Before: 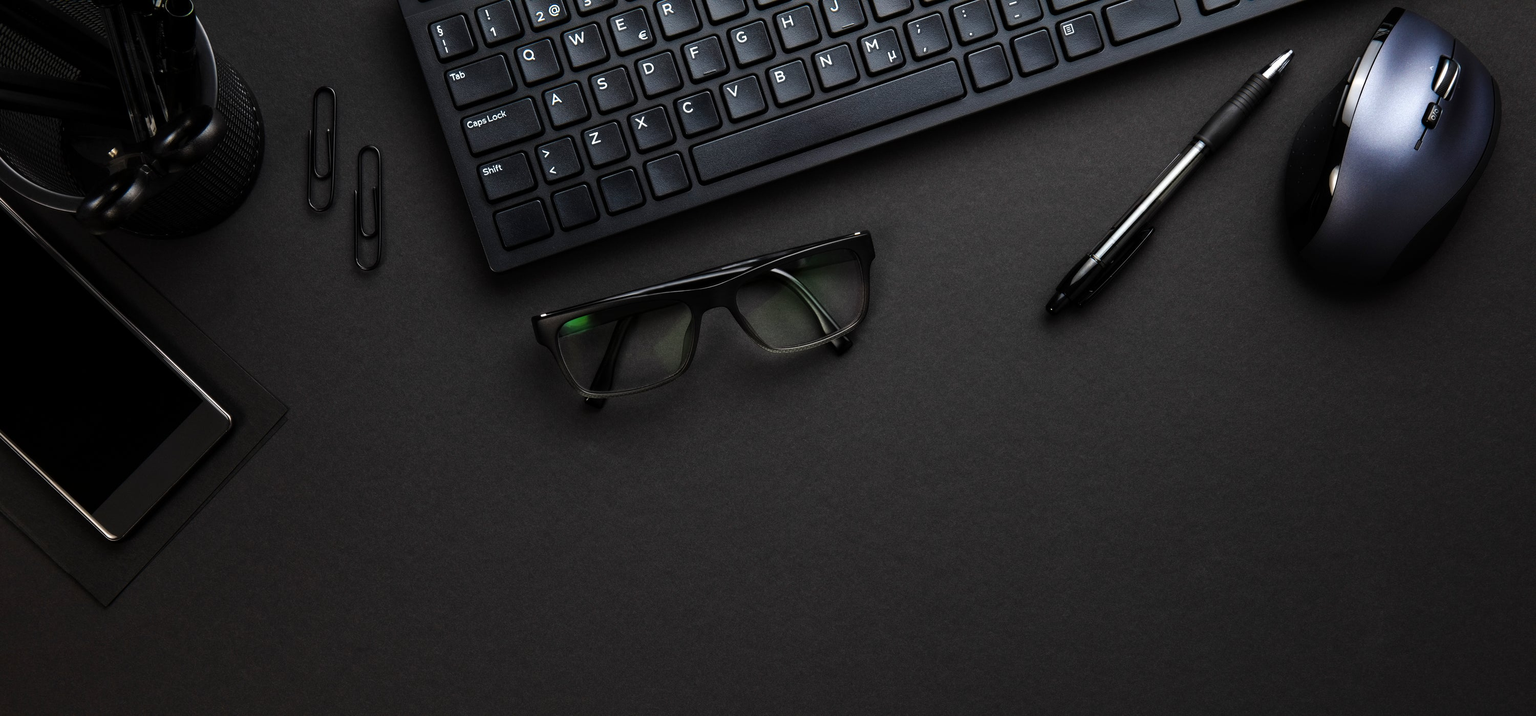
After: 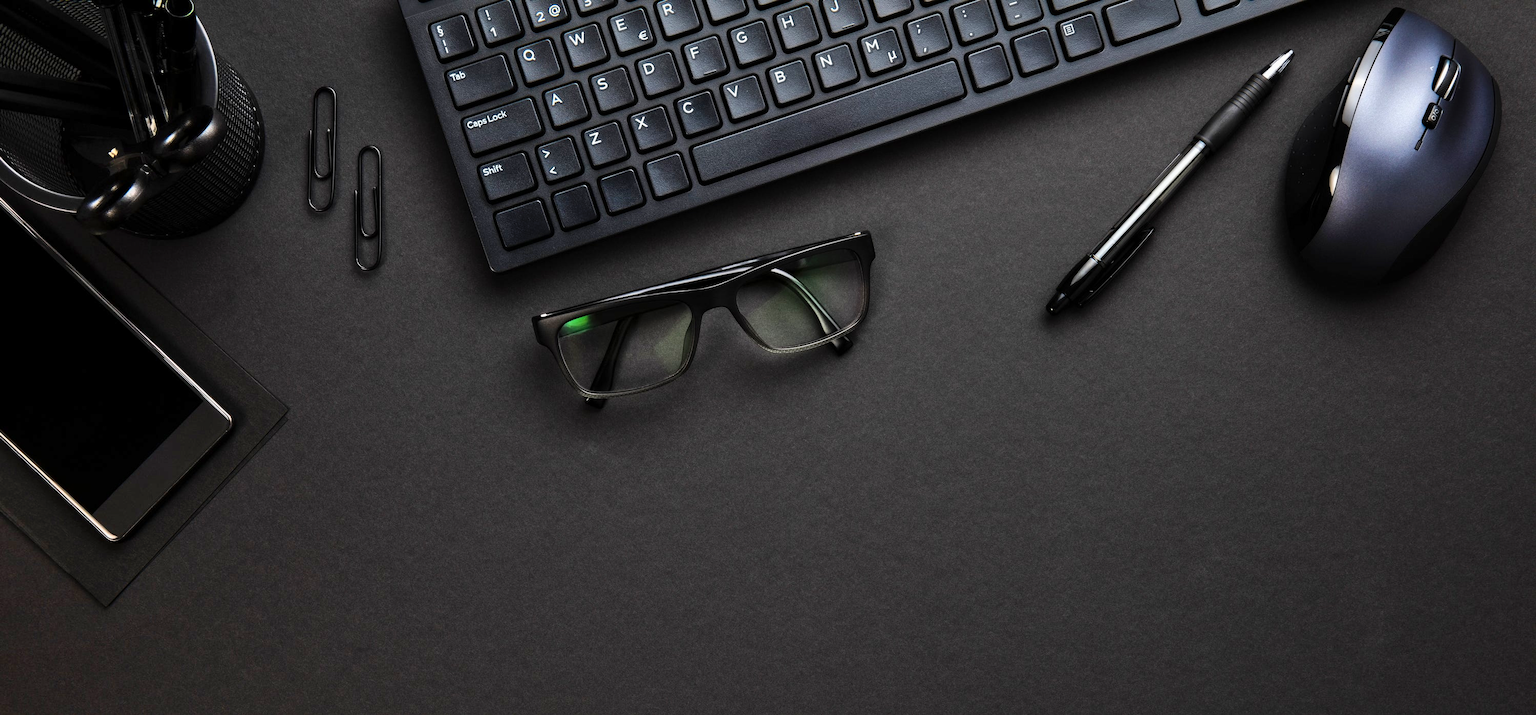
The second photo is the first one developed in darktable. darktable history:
exposure: exposure -0.059 EV, compensate exposure bias true, compensate highlight preservation false
shadows and highlights: soften with gaussian
